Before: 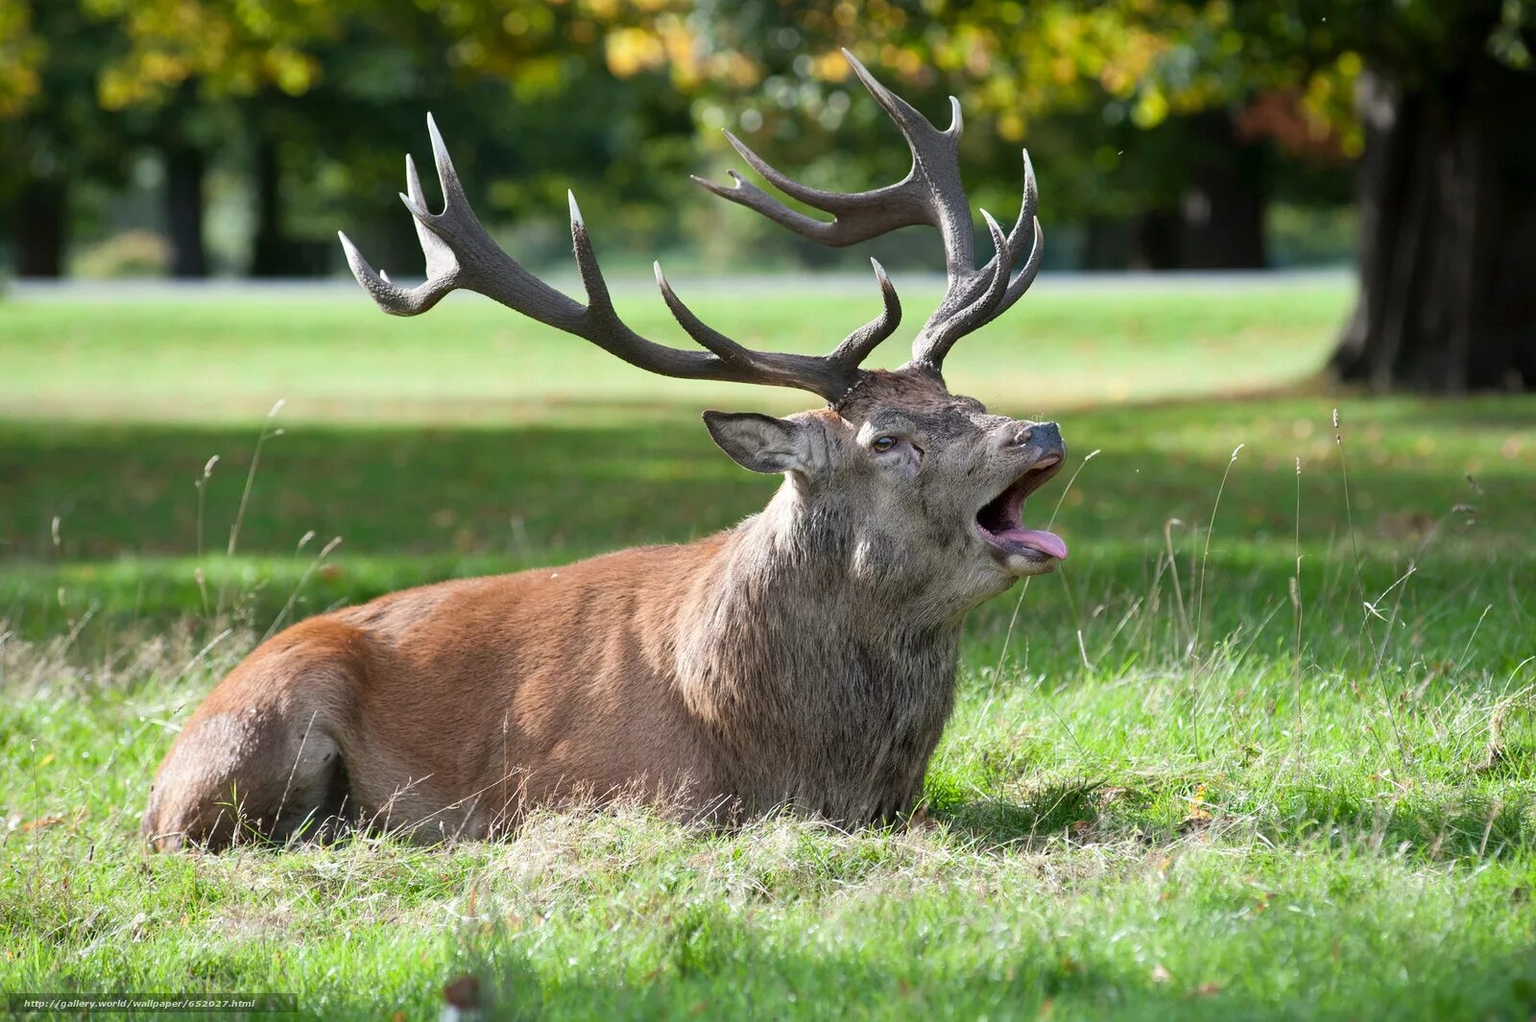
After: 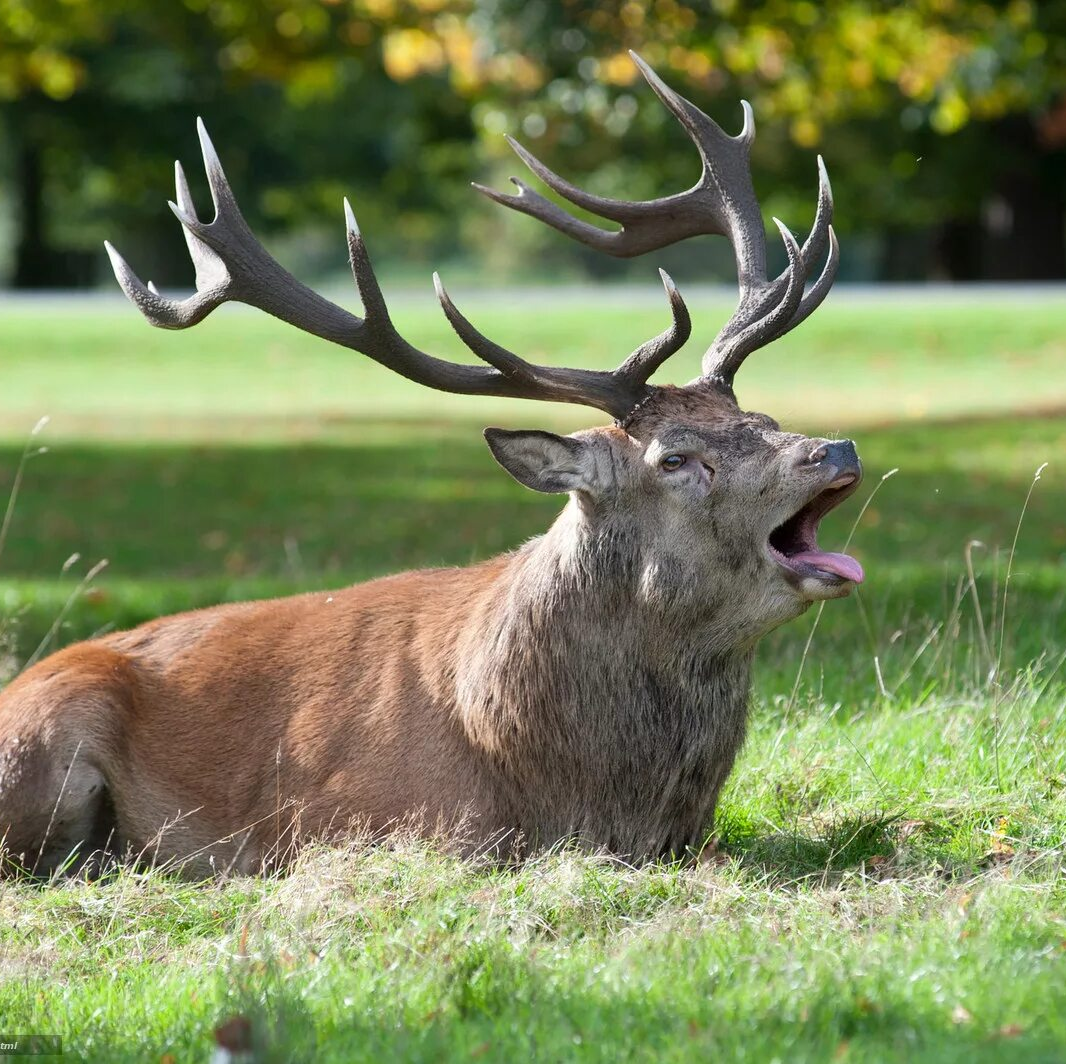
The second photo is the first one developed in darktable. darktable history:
crop and rotate: left 15.546%, right 17.787%
